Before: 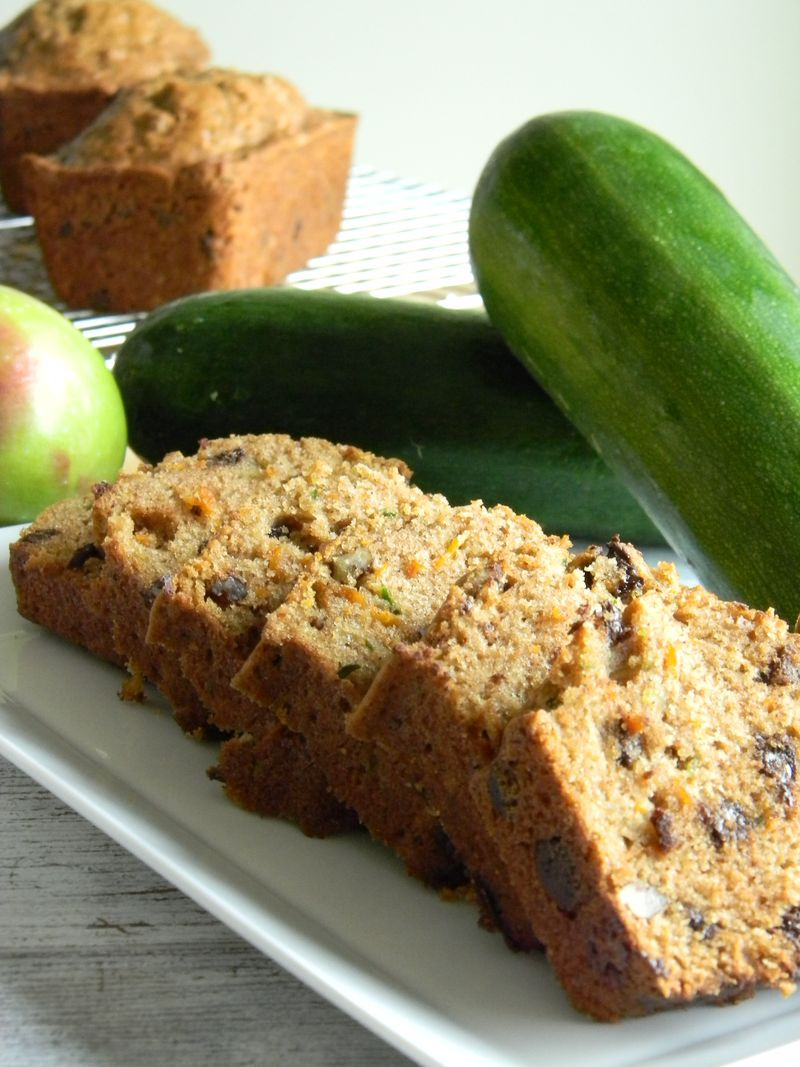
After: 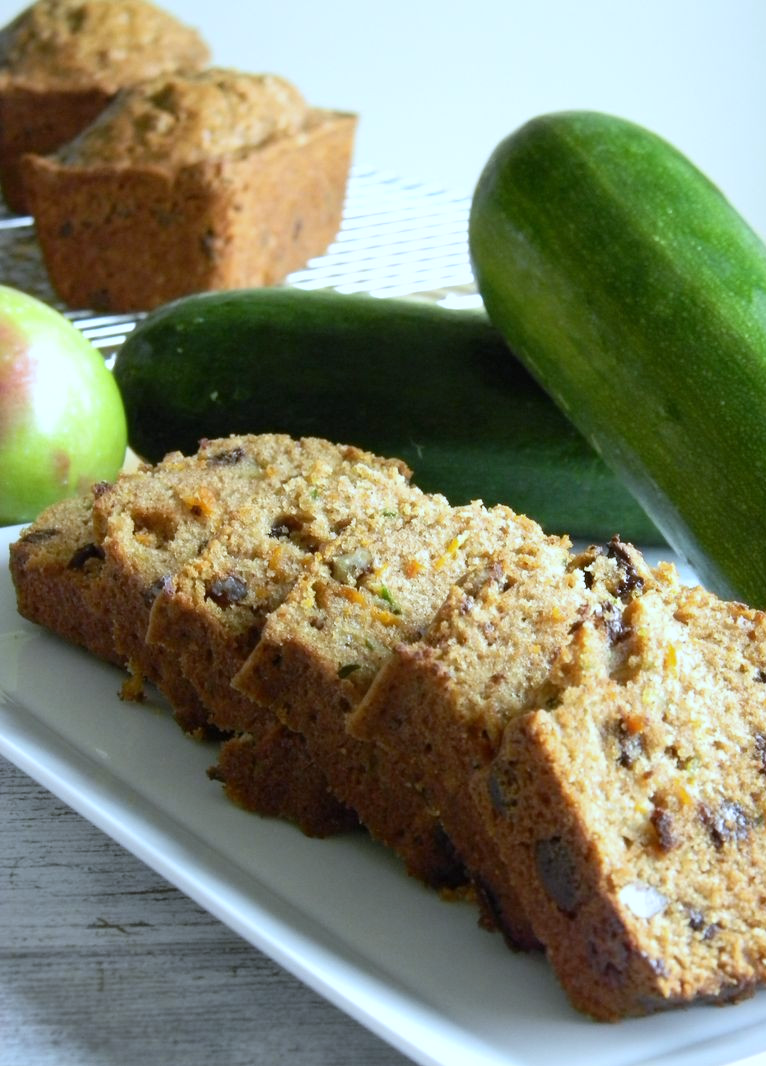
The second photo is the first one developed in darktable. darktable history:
crop: right 4.126%, bottom 0.031%
white balance: red 0.926, green 1.003, blue 1.133
